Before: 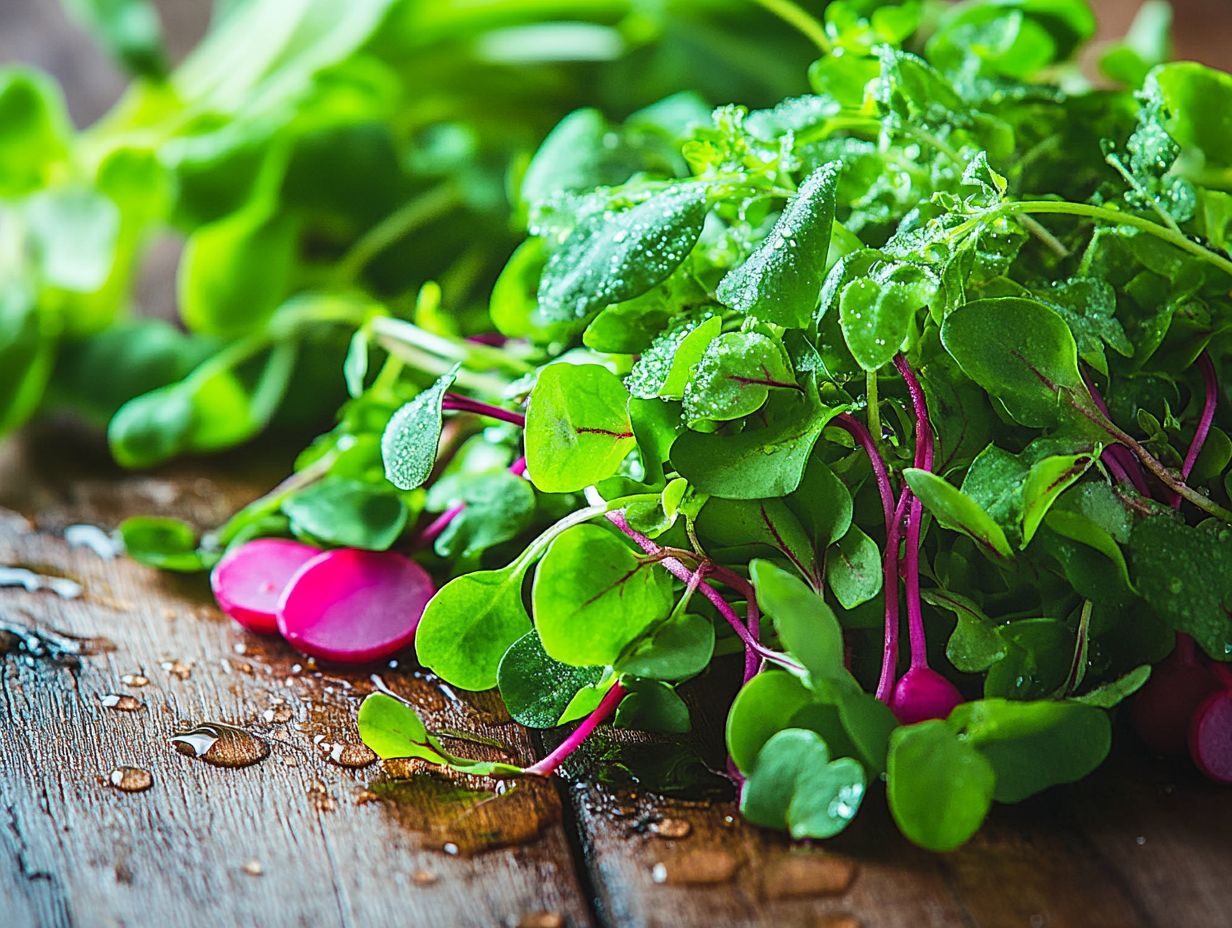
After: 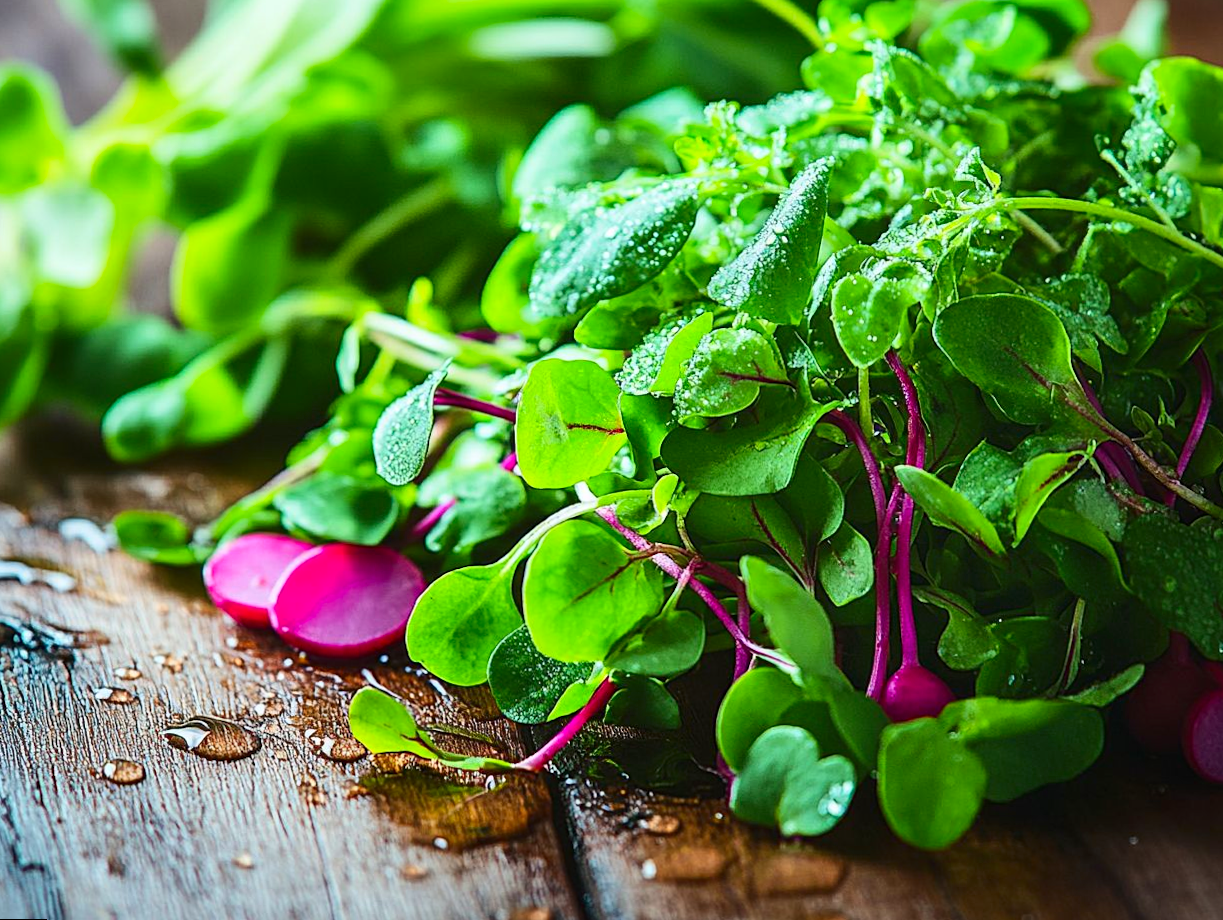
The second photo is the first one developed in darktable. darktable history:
contrast brightness saturation: contrast 0.15, brightness -0.01, saturation 0.1
rotate and perspective: rotation 0.192°, lens shift (horizontal) -0.015, crop left 0.005, crop right 0.996, crop top 0.006, crop bottom 0.99
